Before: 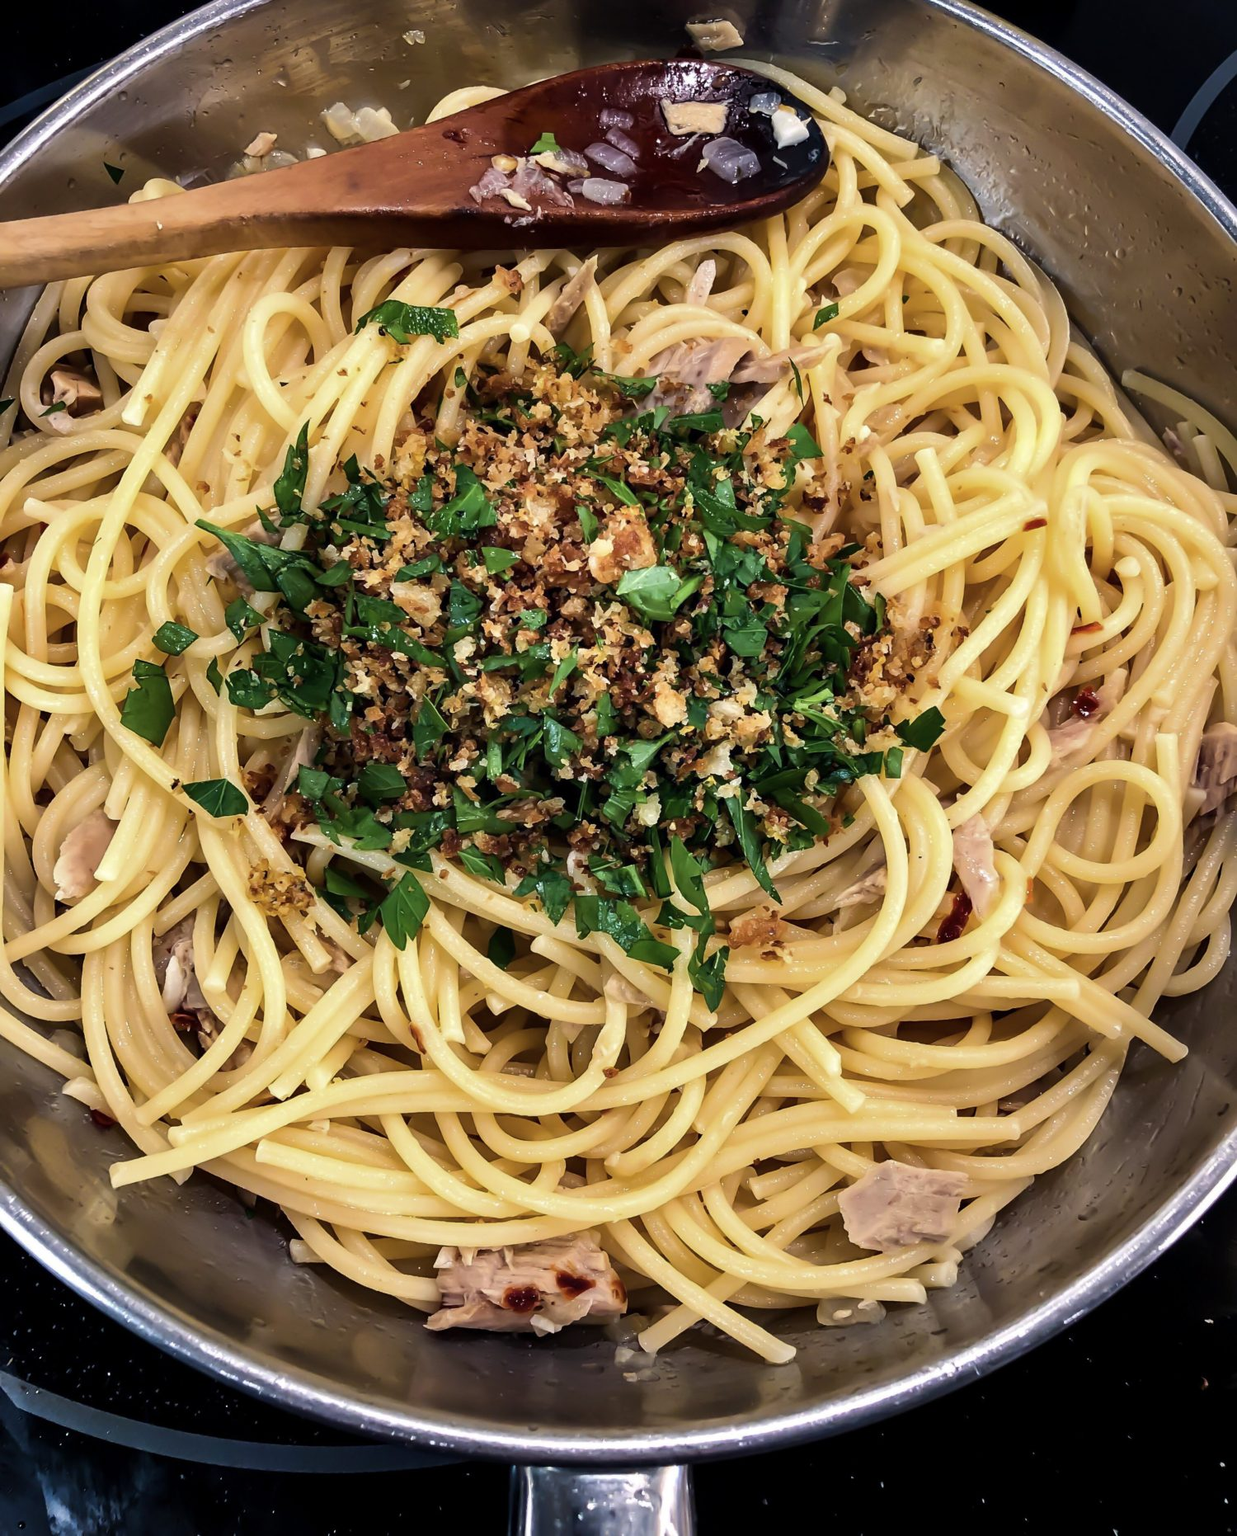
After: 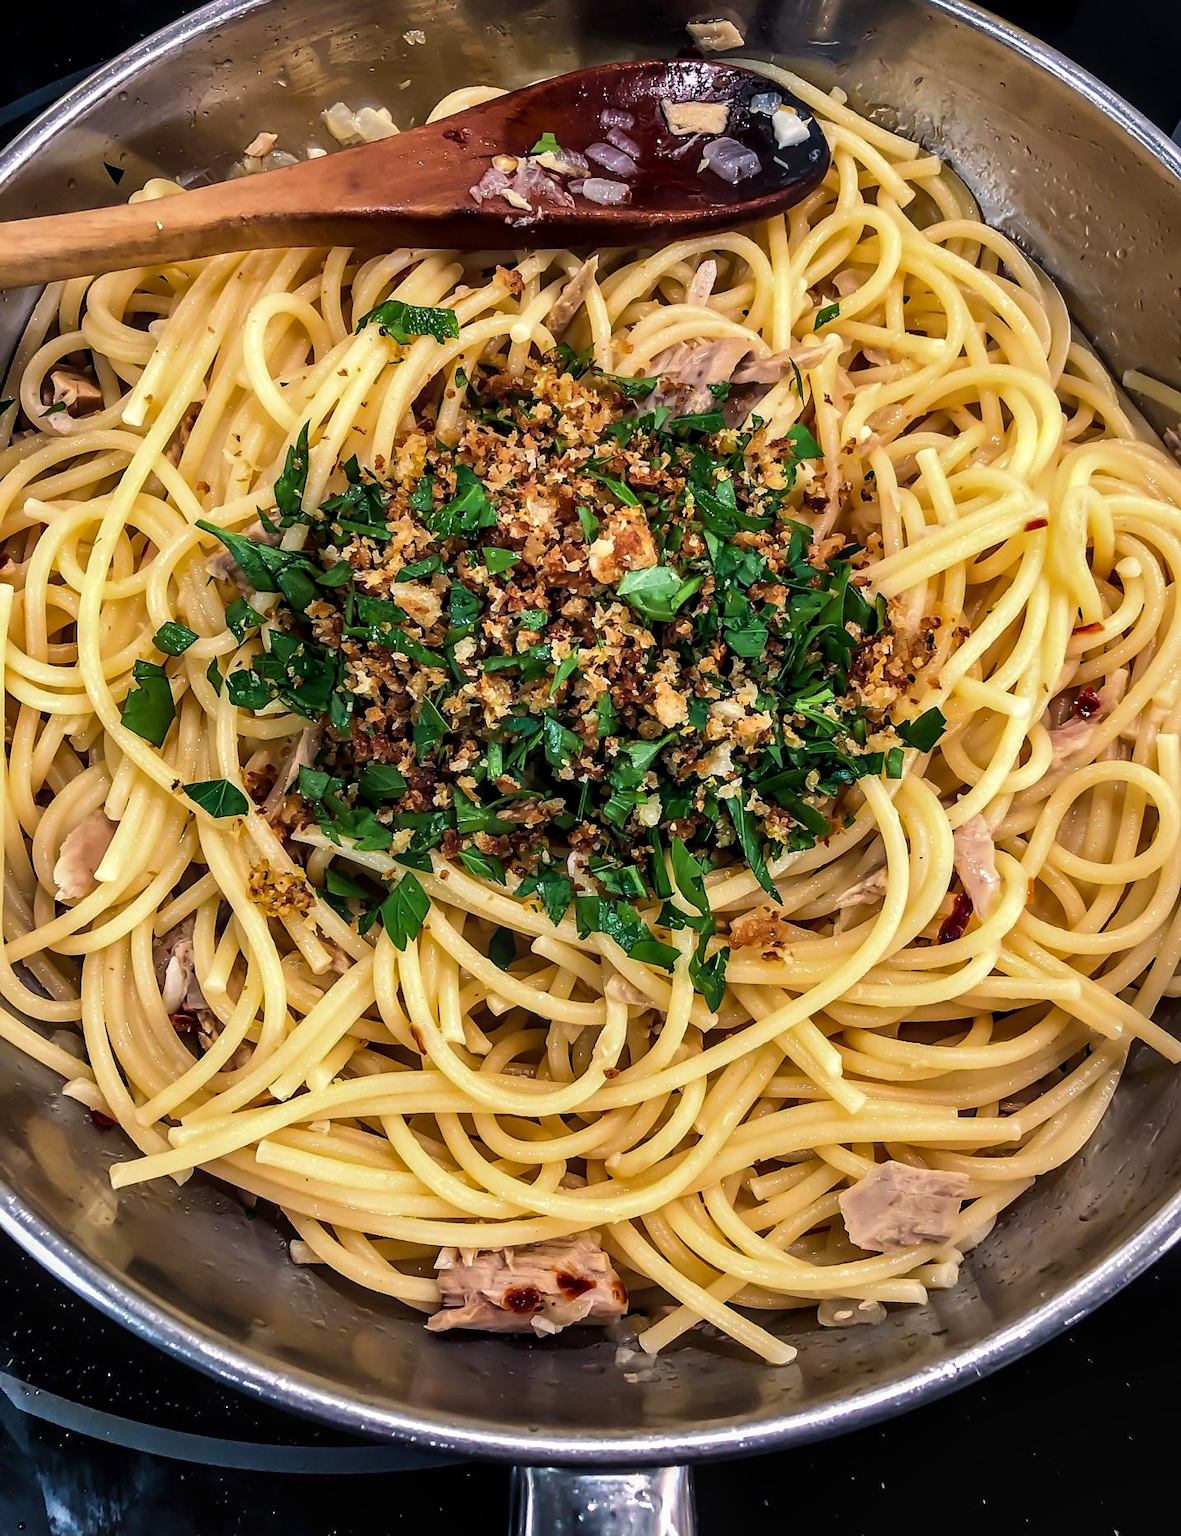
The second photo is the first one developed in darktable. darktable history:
crop: right 4.551%, bottom 0.048%
sharpen: radius 1.05
local contrast: on, module defaults
